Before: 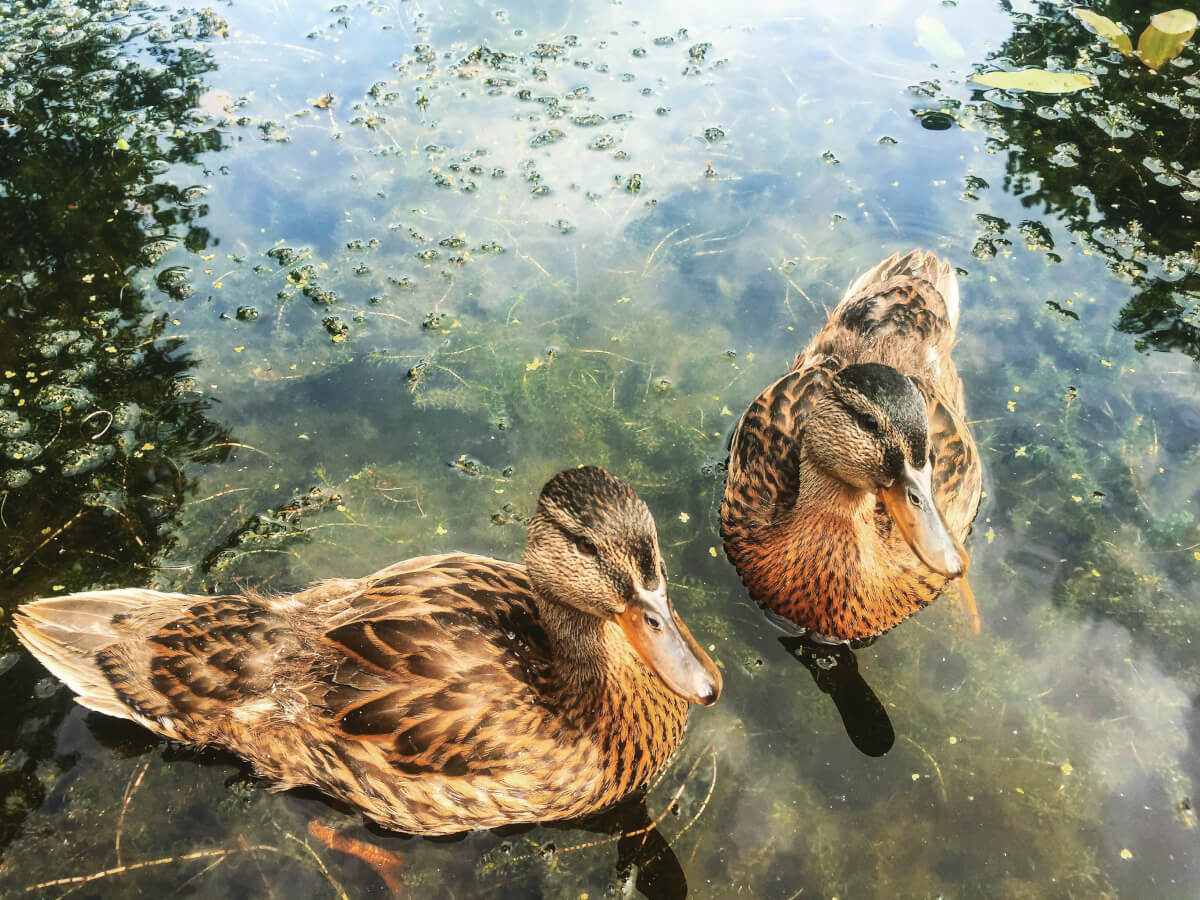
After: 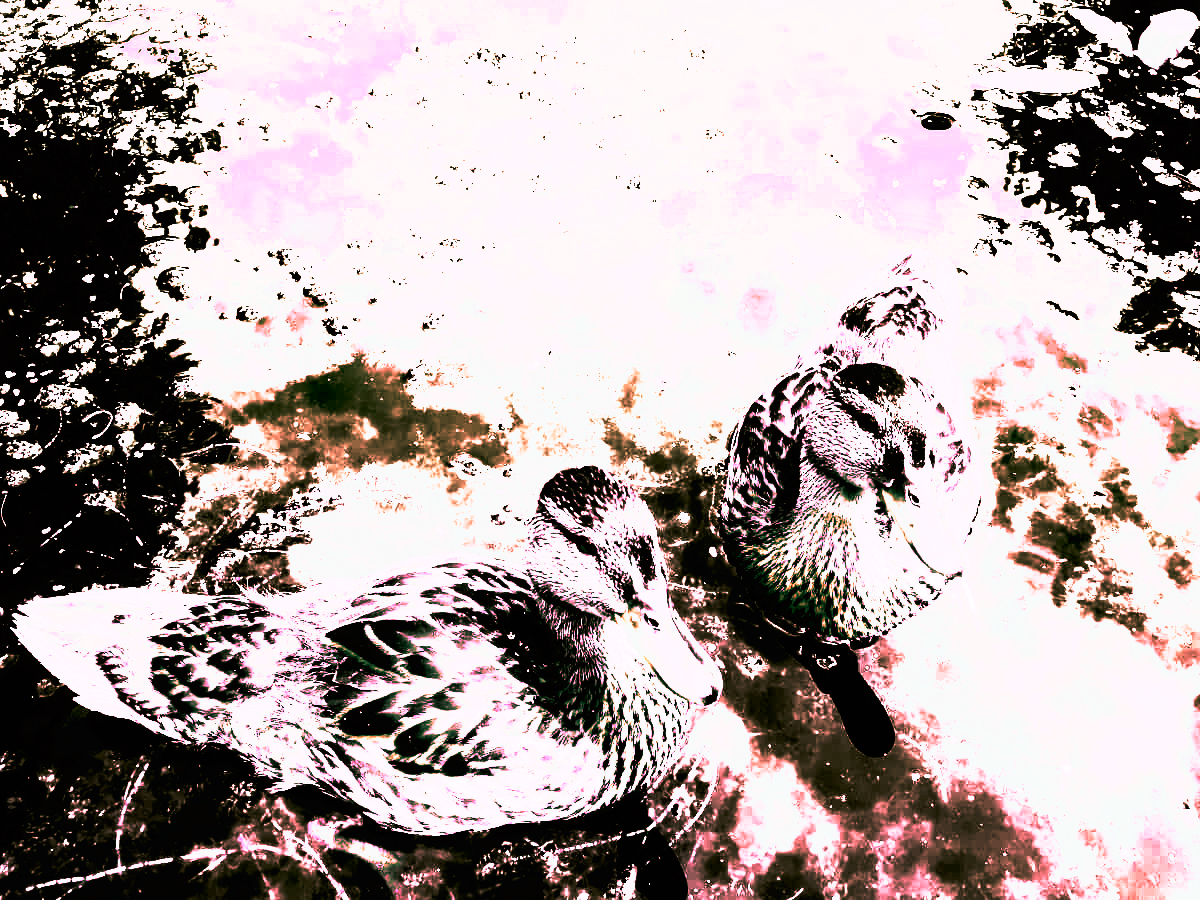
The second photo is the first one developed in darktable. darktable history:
tone curve: curves: ch0 [(0, 0) (0.003, 0.001) (0.011, 0.003) (0.025, 0.003) (0.044, 0.003) (0.069, 0.003) (0.1, 0.006) (0.136, 0.007) (0.177, 0.009) (0.224, 0.007) (0.277, 0.026) (0.335, 0.126) (0.399, 0.254) (0.468, 0.493) (0.543, 0.892) (0.623, 0.984) (0.709, 0.979) (0.801, 0.979) (0.898, 0.982) (1, 1)], preserve colors none
color look up table: target L [73.88, 100.26, 73.62, 100.28, 73.59, 97.29, 88.22, 88.22, 97.25, 65.22, 49.36, 0, 200.34, 97.29, 97.29, 73.85, 69.17, 51.46, 50.13, 48.94, 45.9, 43.2, 35.67, 28.47, 9.153, 0.398, 97.25, 73.88, 100.24, 71.67, 73.88, 72.42, 90.67, 90.67, 65.16, 52.38, 50.24, 44.75, 50.57, 36.12, 38.88, 9.153, 23.95, 73.85, 68.93, 73.85, 90.67, 47.59, 9.153], target a [93.89, 1.724, 91.23, 1.852, 91.12, 11.51, 41.53, 41.53, 11.43, 57.3, 5.656, 0, 0, 11.51, 11.51, 92.81, 74.22, 6.197, 6.004, 6.044, 5.361, 4.352, 6.101, 1.619, 6.853, 1.228, 11.43, 93.89, 1.597, 84.06, 93.89, 86.62, 33.62, 33.62, 57.03, 4.57, 6.603, 5.424, 6.949, 5.95, 5.909, 6.853, 1.842, 92.81, 73.62, 92.81, 33.62, 4.305, 6.853], target b [-28.4, -0.925, 29.08, -1.394, 29.74, -5.479, -3.866, -3.866, -5.033, 16.54, 6.933, 0, 0, -5.479, -5.479, -13.56, 22.75, 5.793, 6.53, 8.726, 6.677, 7.366, 6.875, 1.881, 8.104, 0.615, -5.033, -28.4, -0.456, 26.84, -28.4, 27.93, -9.381, -9.381, 16.6, 5.222, 7.124, 6.452, 6.596, 6.971, 7.106, 8.104, 25.27, -13.56, 22.53, -13.56, -9.381, 6.763, 8.104], num patches 49
